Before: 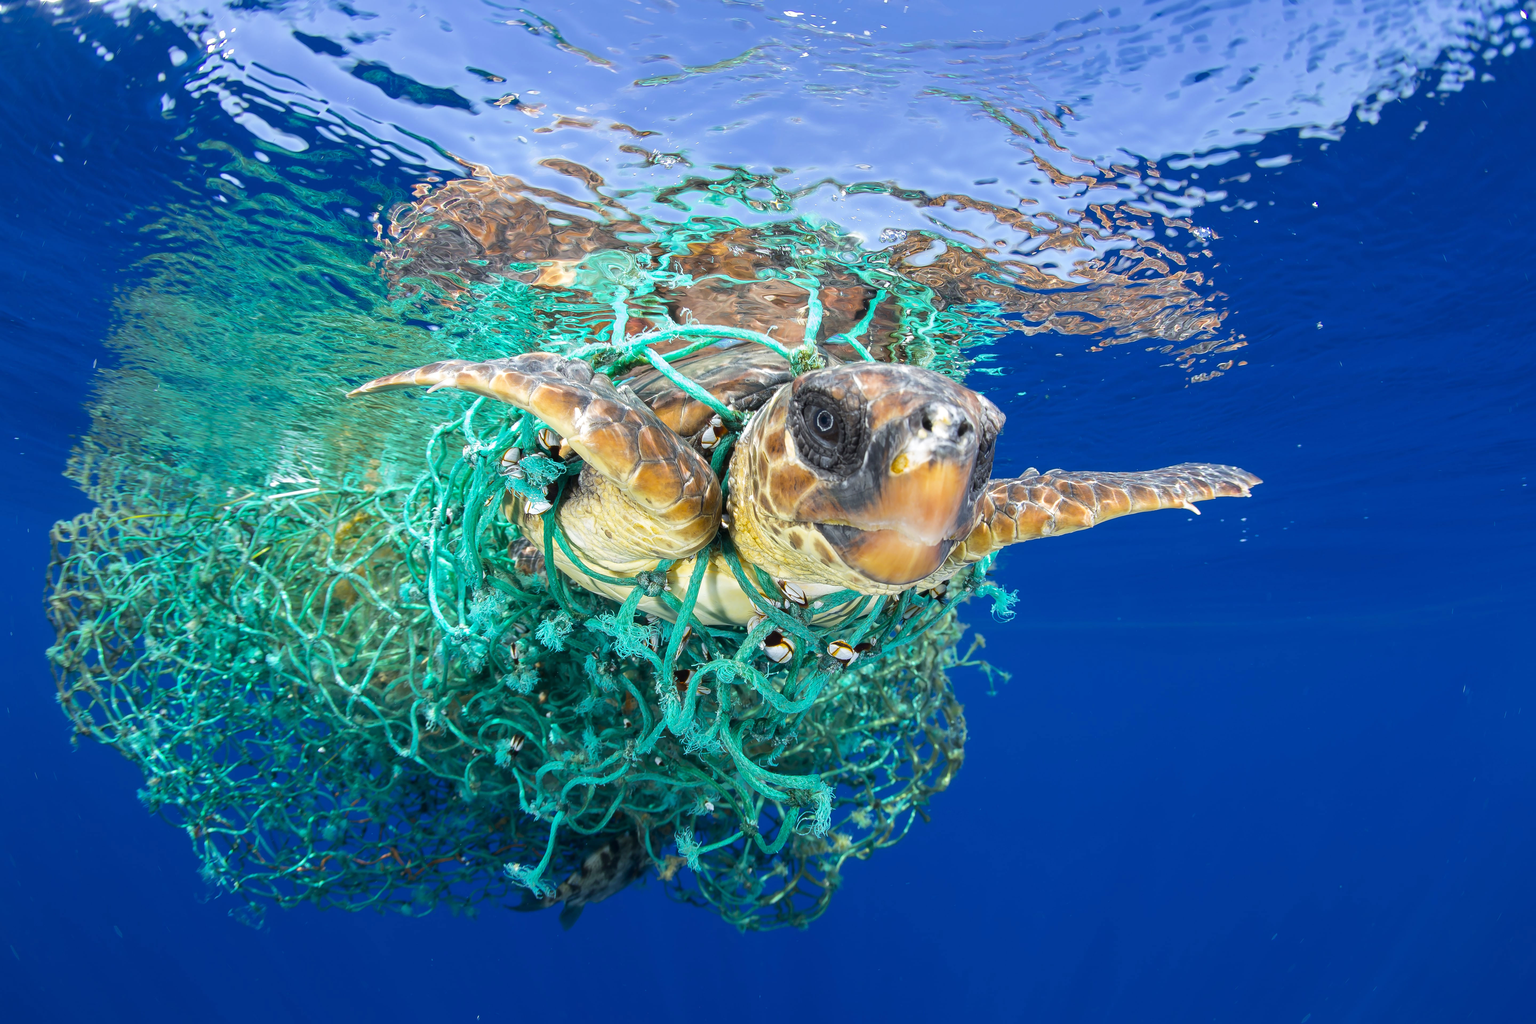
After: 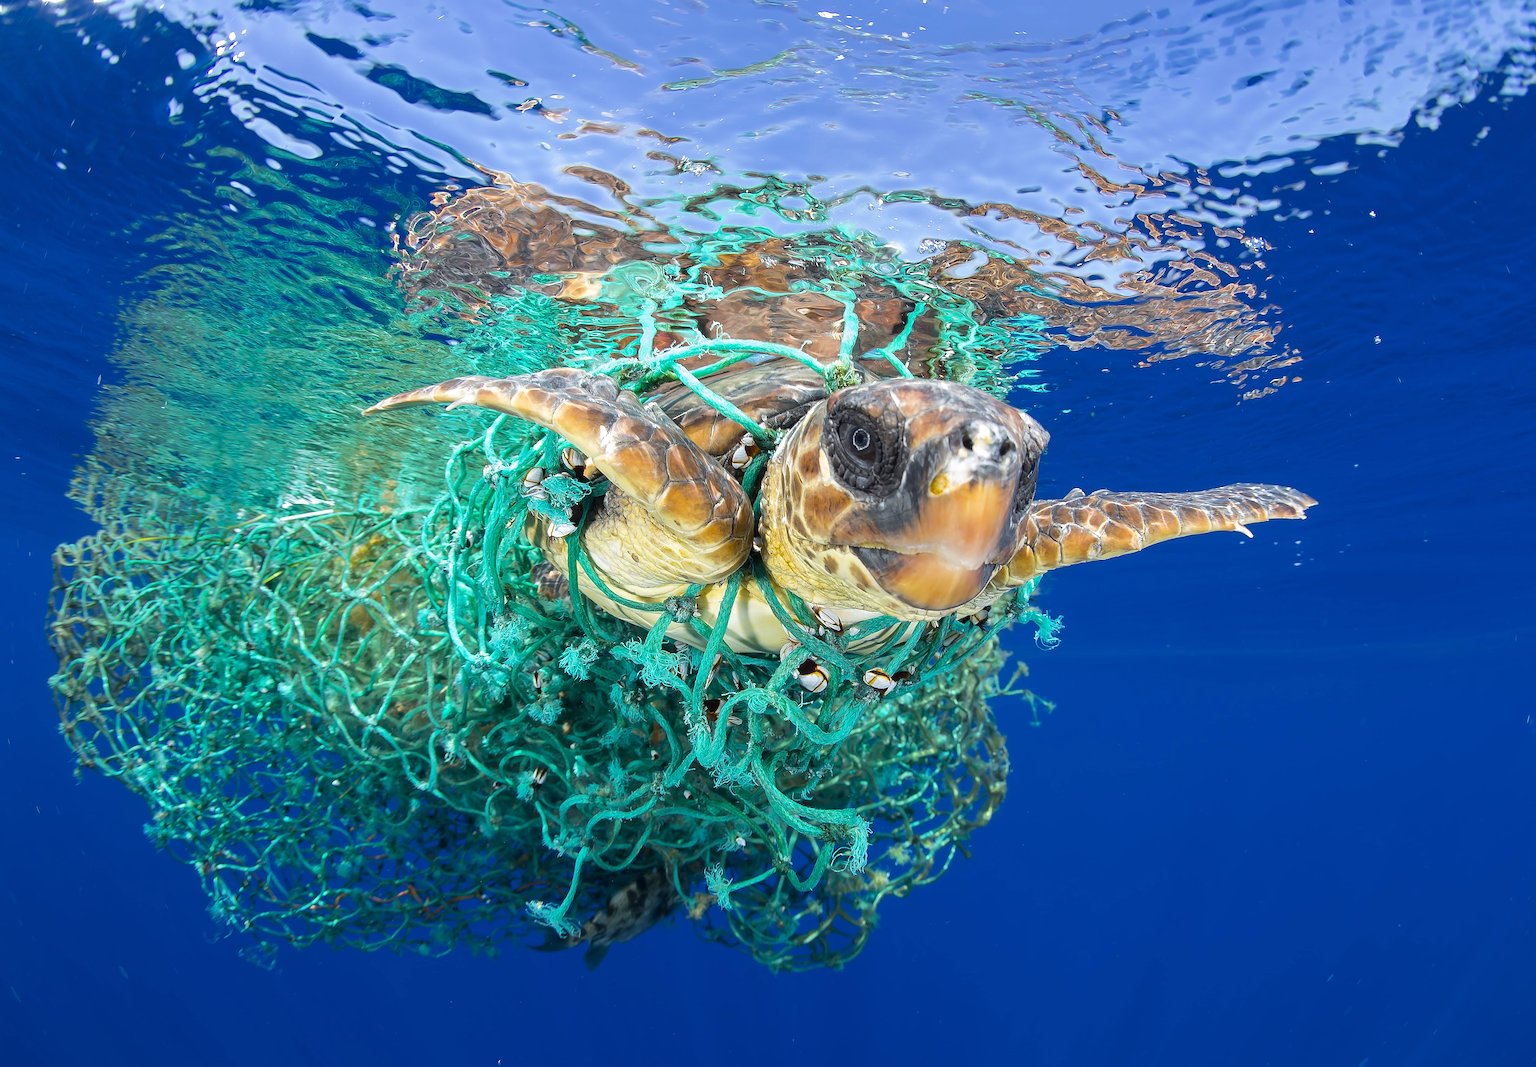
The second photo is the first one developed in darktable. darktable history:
crop: right 4.155%, bottom 0.033%
sharpen: on, module defaults
